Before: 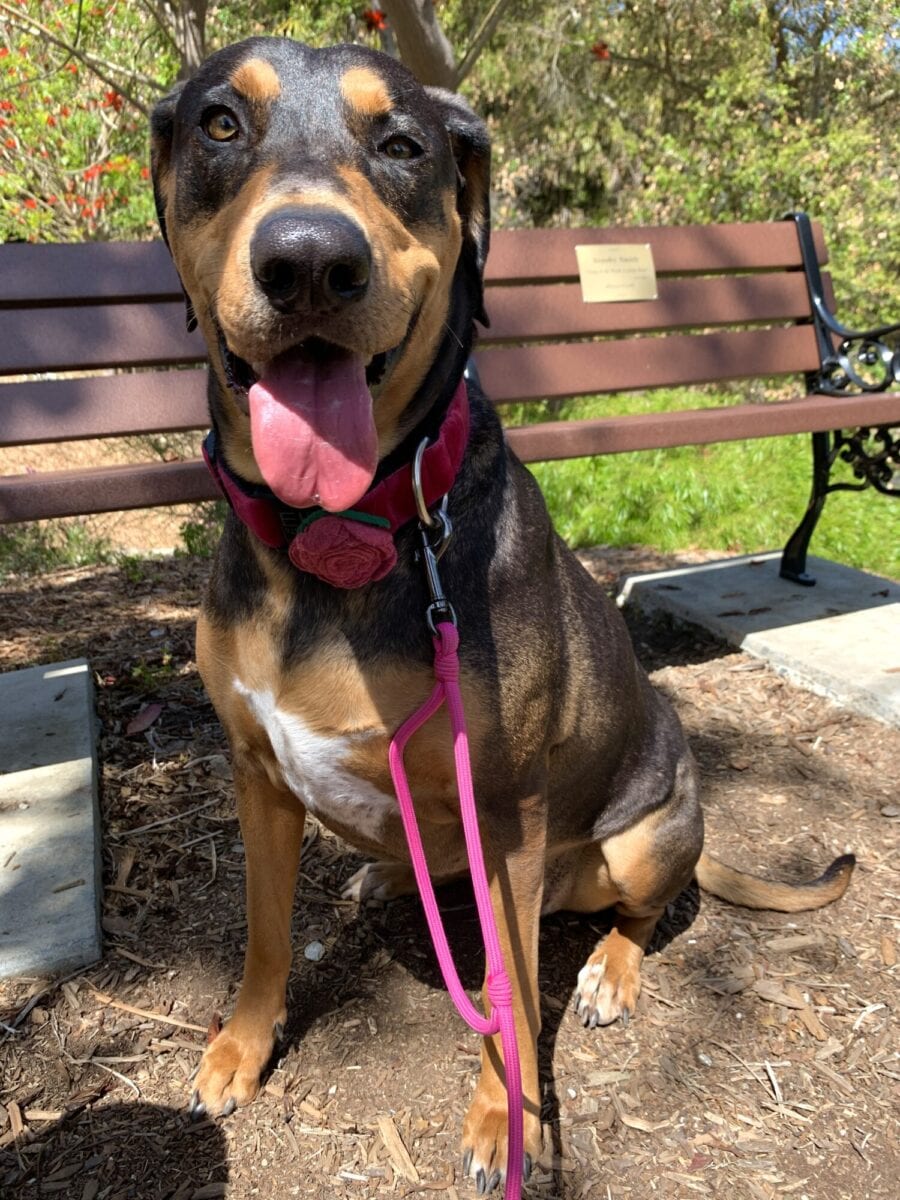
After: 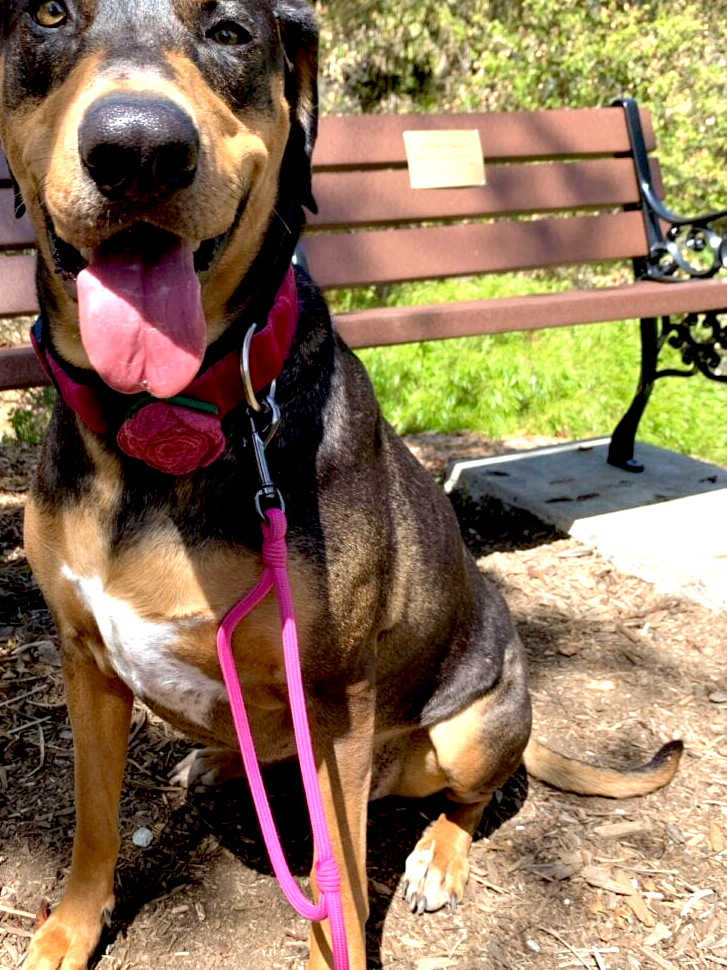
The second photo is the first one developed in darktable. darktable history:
exposure: black level correction 0.012, exposure 0.7 EV, compensate exposure bias true, compensate highlight preservation false
crop: left 19.159%, top 9.58%, bottom 9.58%
